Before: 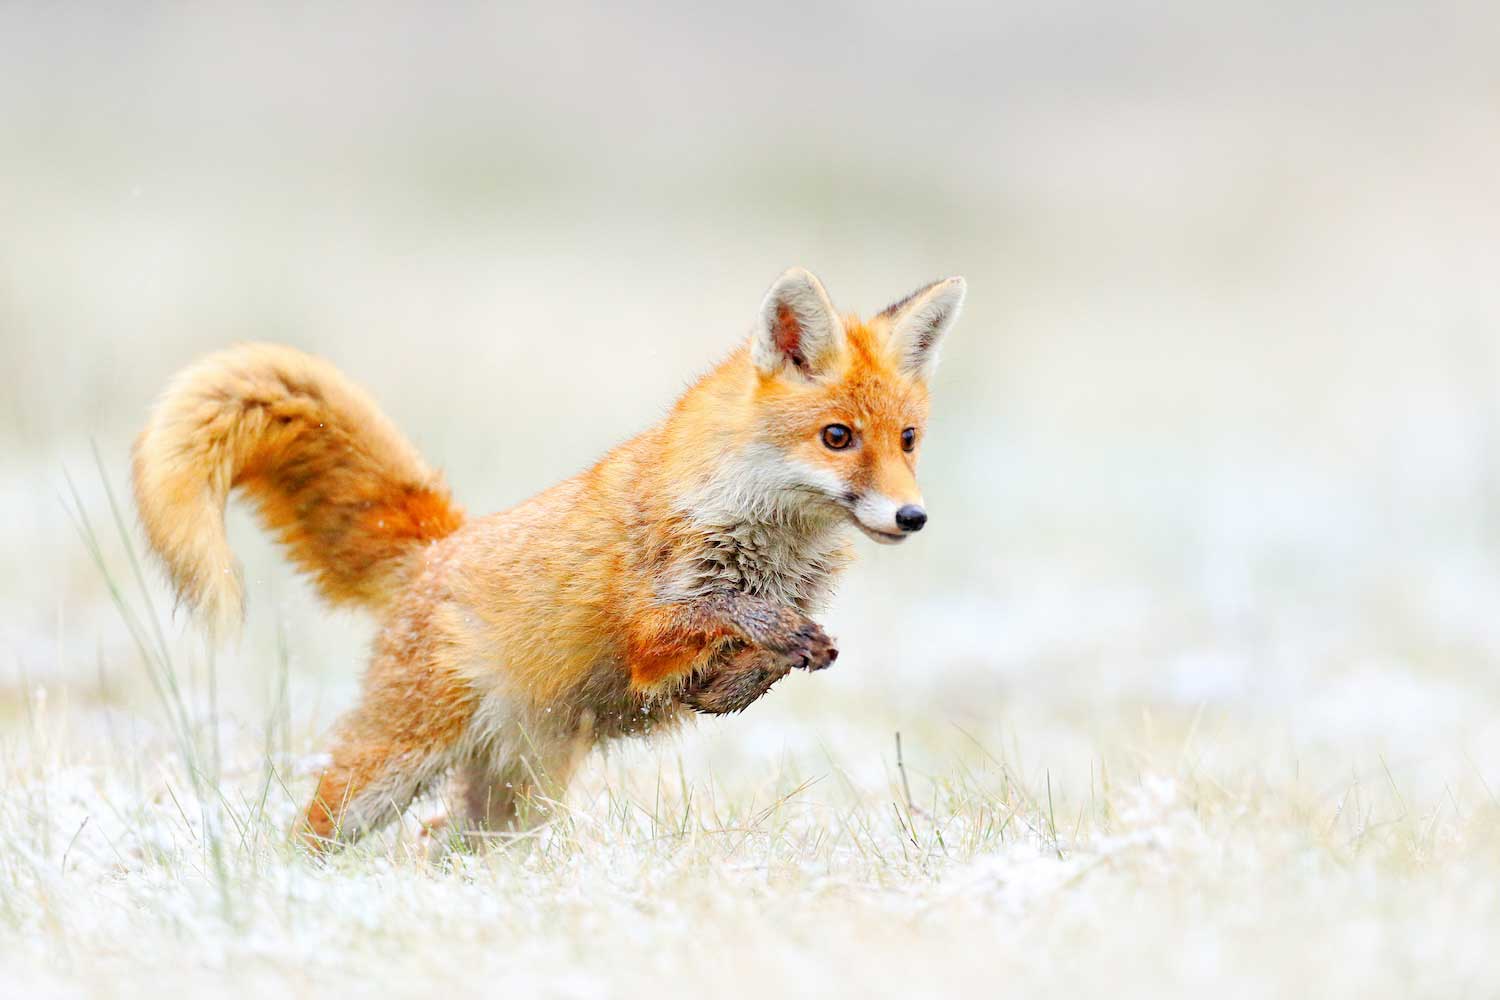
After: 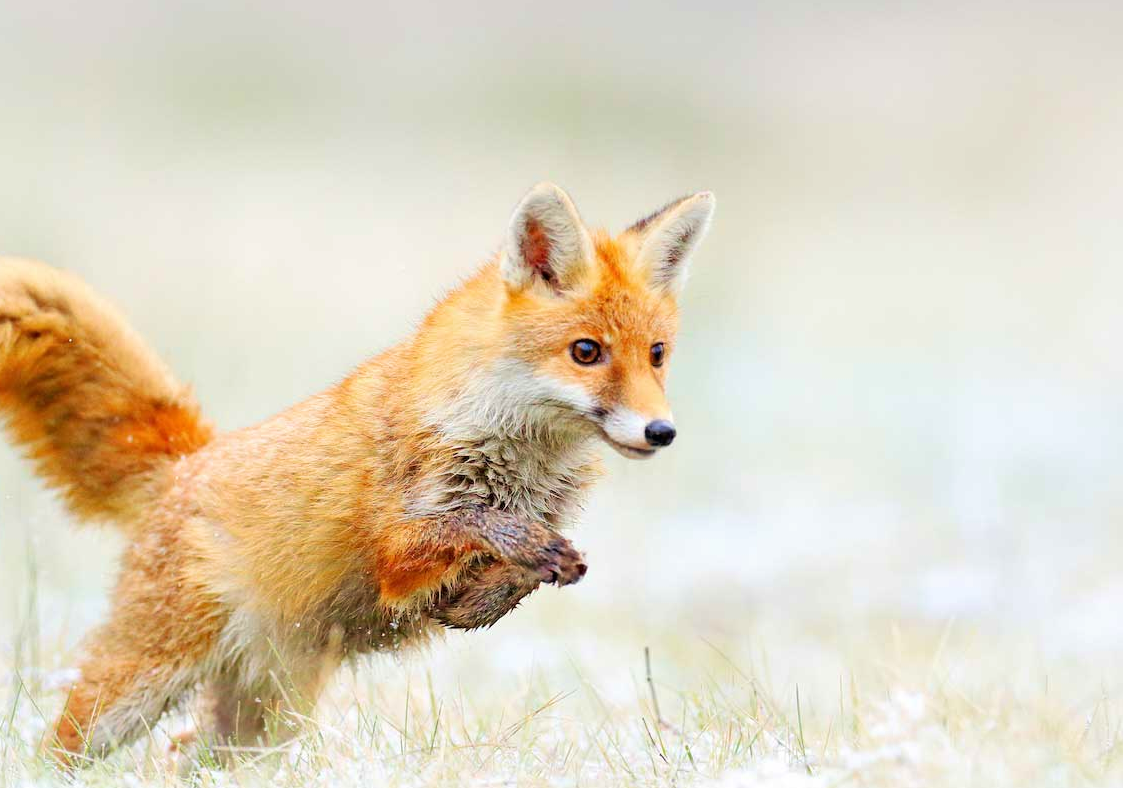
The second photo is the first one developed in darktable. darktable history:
velvia: on, module defaults
crop: left 16.794%, top 8.538%, right 8.3%, bottom 12.586%
